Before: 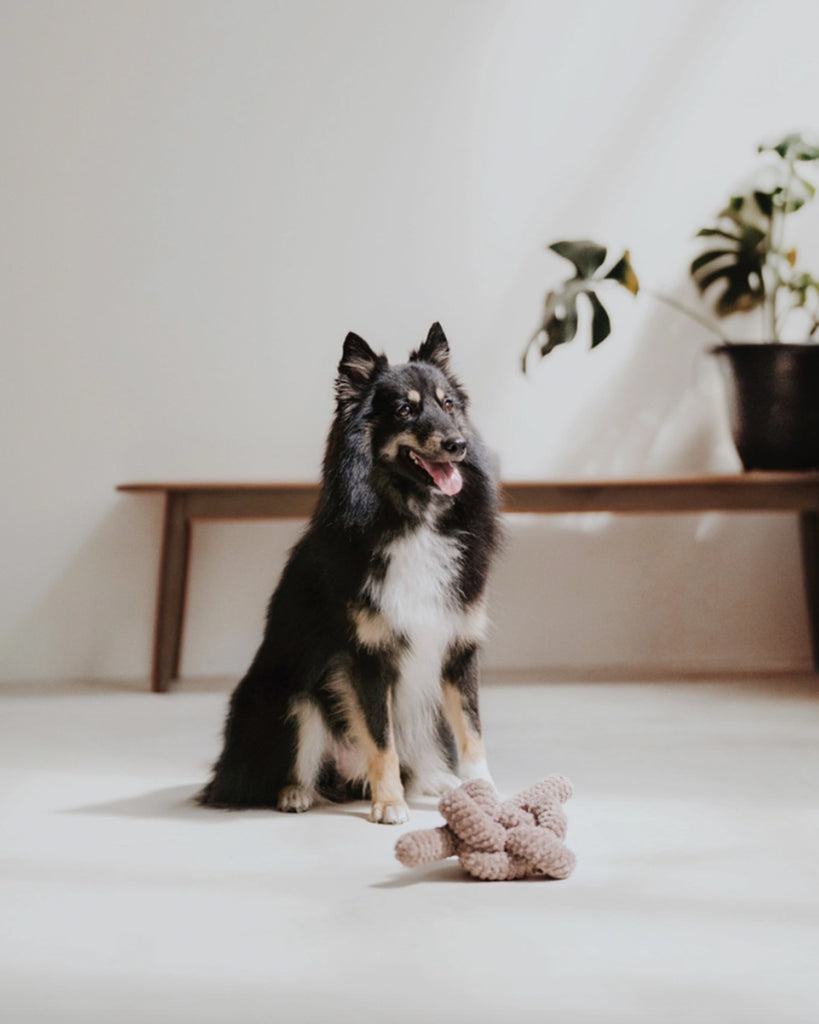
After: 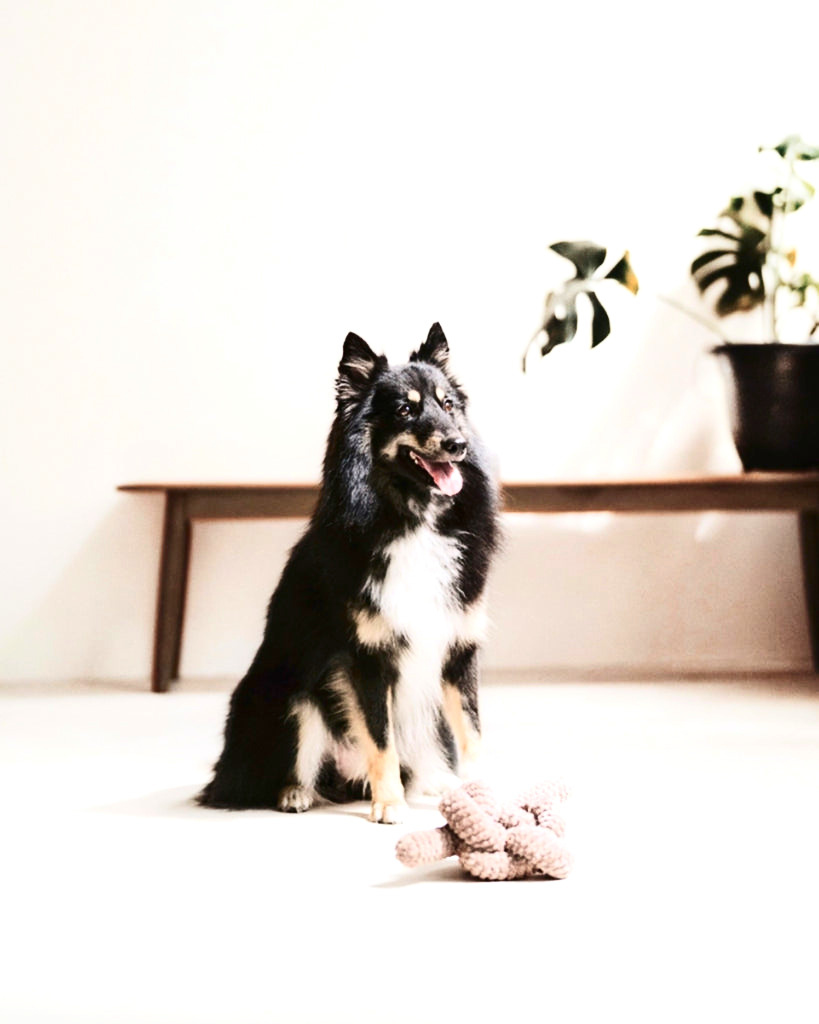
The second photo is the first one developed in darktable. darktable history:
contrast brightness saturation: contrast 0.28
exposure: exposure 0.921 EV, compensate highlight preservation false
